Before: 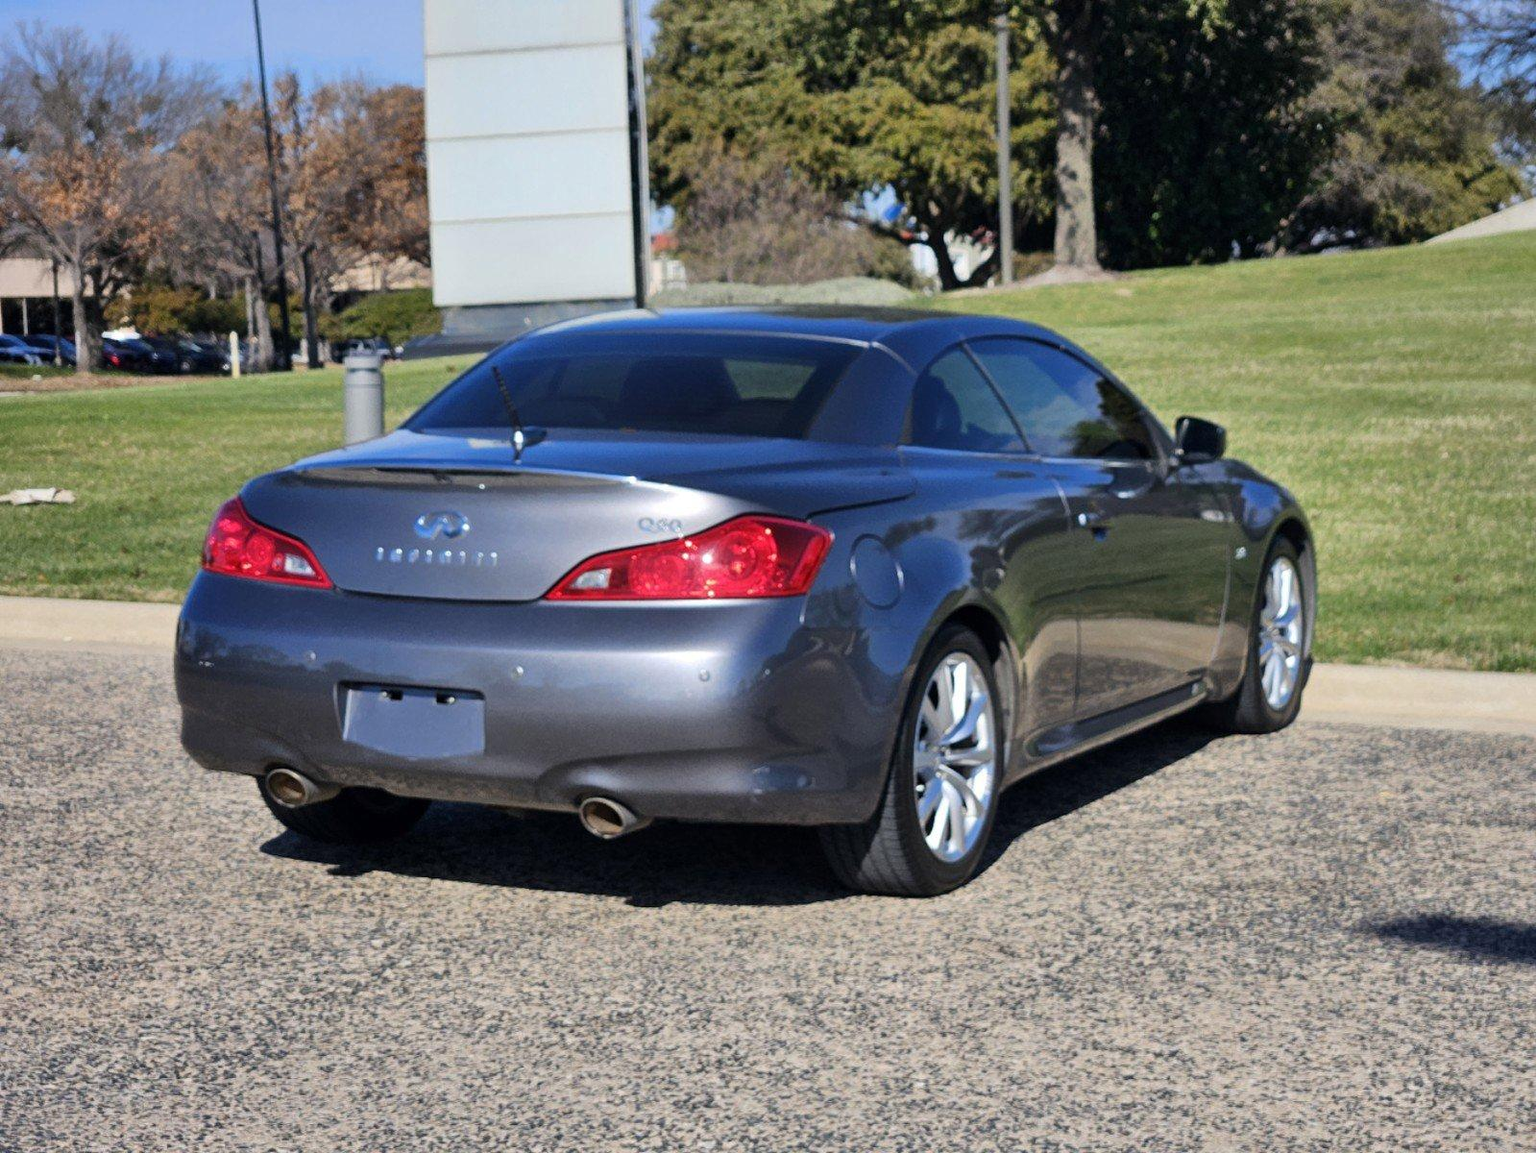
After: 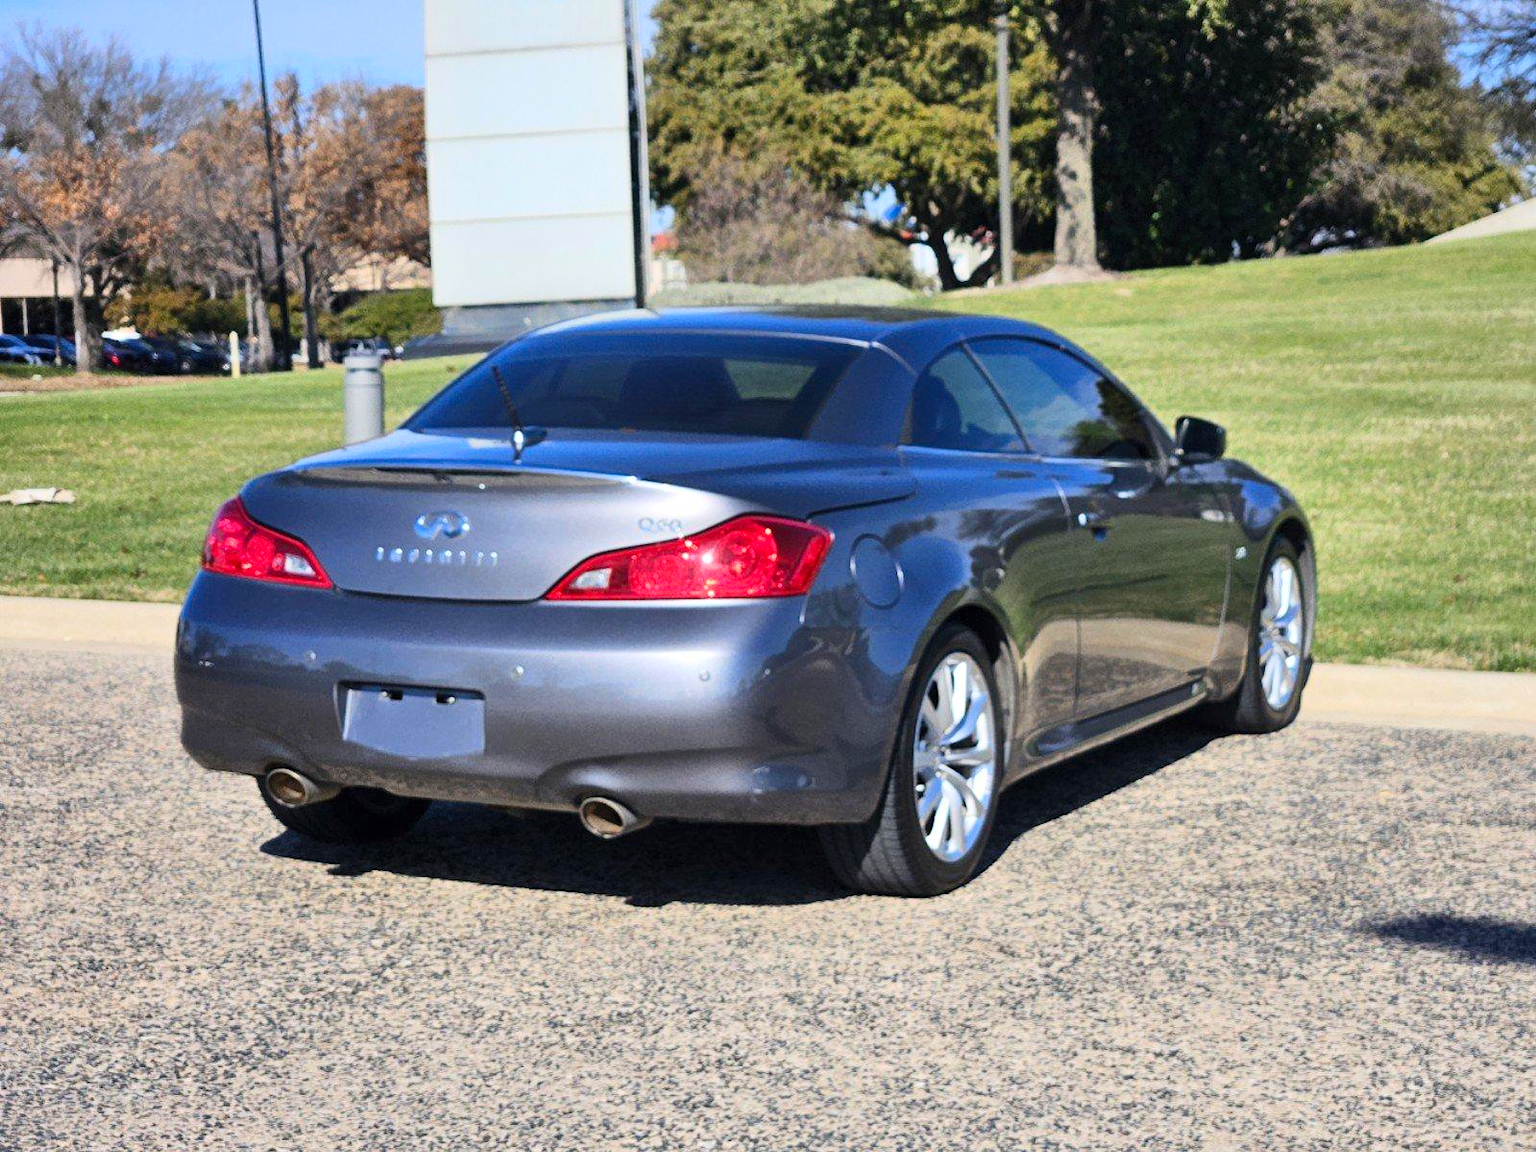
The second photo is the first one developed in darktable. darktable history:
contrast brightness saturation: contrast 0.203, brightness 0.162, saturation 0.224
